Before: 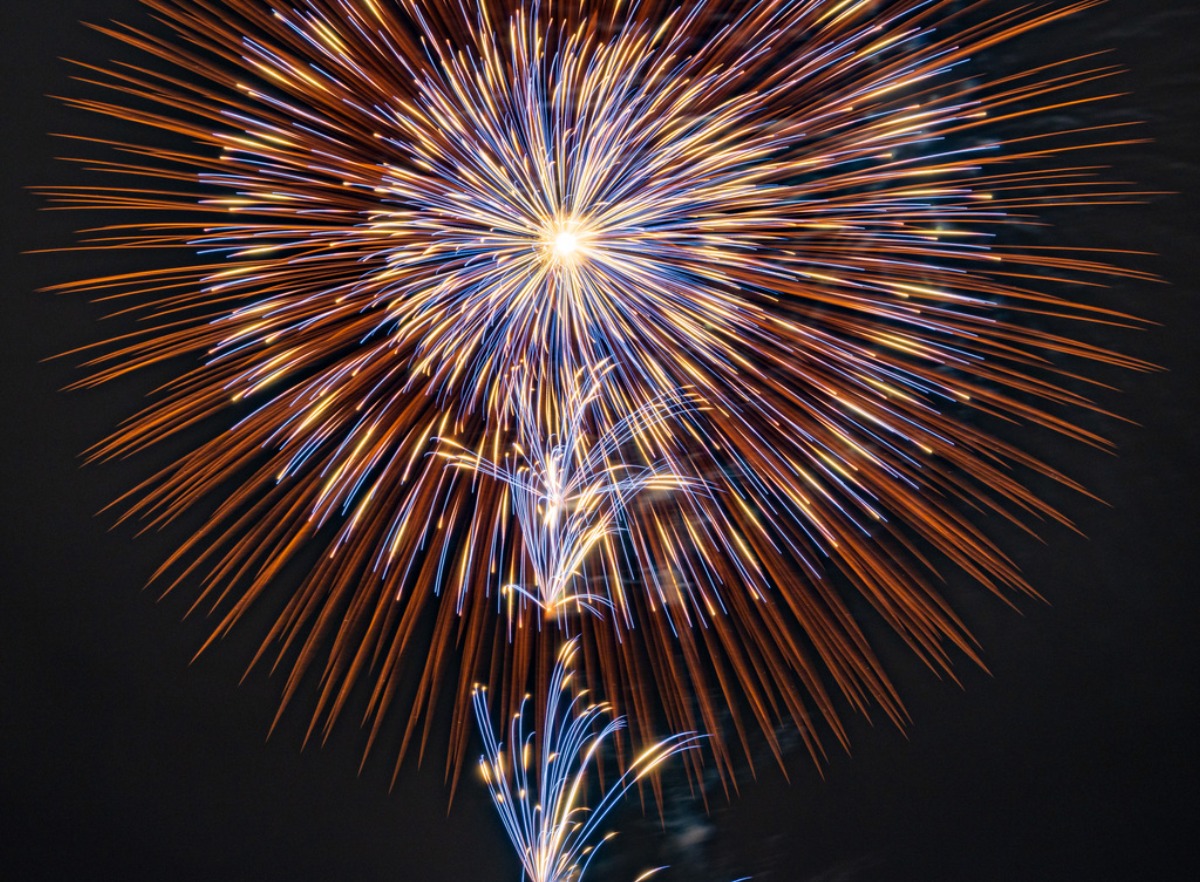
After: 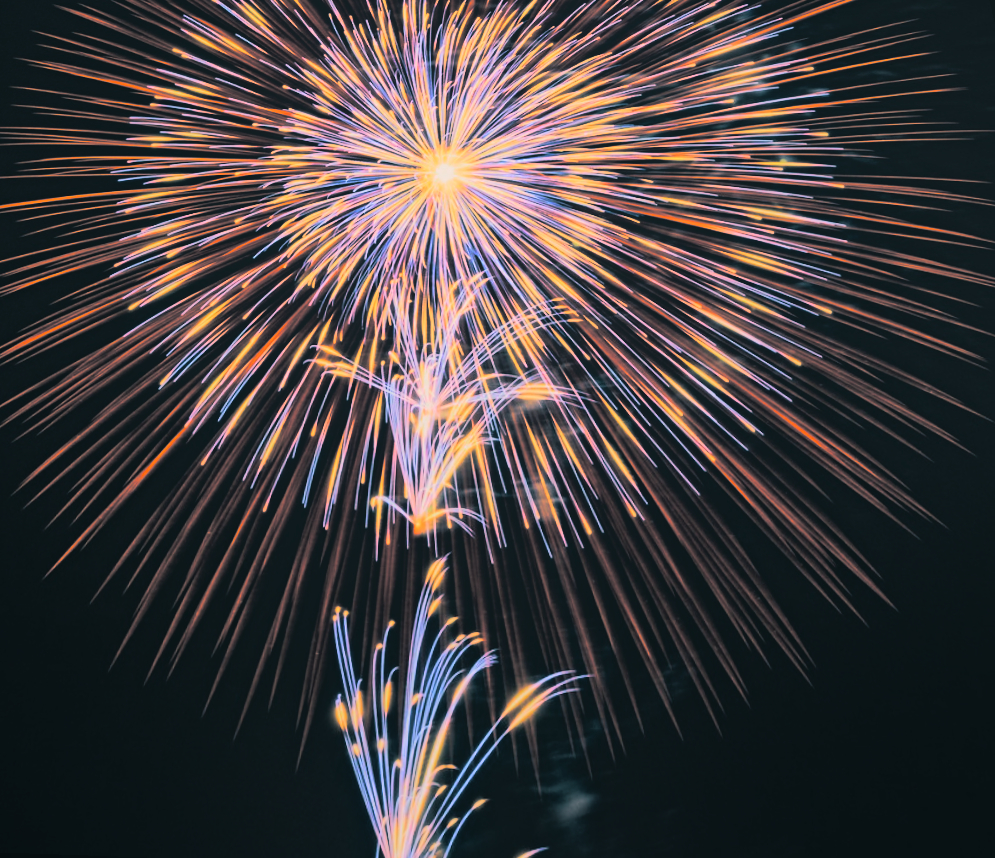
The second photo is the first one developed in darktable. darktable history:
split-toning: shadows › hue 205.2°, shadows › saturation 0.43, highlights › hue 54°, highlights › saturation 0.54
exposure: black level correction 0, compensate exposure bias true, compensate highlight preservation false
tone curve: curves: ch0 [(0, 0.024) (0.031, 0.027) (0.113, 0.069) (0.198, 0.18) (0.304, 0.303) (0.441, 0.462) (0.557, 0.6) (0.711, 0.79) (0.812, 0.878) (0.927, 0.935) (1, 0.963)]; ch1 [(0, 0) (0.222, 0.2) (0.343, 0.325) (0.45, 0.441) (0.502, 0.501) (0.527, 0.534) (0.55, 0.561) (0.632, 0.656) (0.735, 0.754) (1, 1)]; ch2 [(0, 0) (0.249, 0.222) (0.352, 0.348) (0.424, 0.439) (0.476, 0.482) (0.499, 0.501) (0.517, 0.516) (0.532, 0.544) (0.558, 0.585) (0.596, 0.629) (0.726, 0.745) (0.82, 0.796) (0.998, 0.928)], color space Lab, independent channels, preserve colors none
contrast brightness saturation: brightness 0.15
tone equalizer: -8 EV -1.08 EV, -7 EV -1.01 EV, -6 EV -0.867 EV, -5 EV -0.578 EV, -3 EV 0.578 EV, -2 EV 0.867 EV, -1 EV 1.01 EV, +0 EV 1.08 EV, edges refinement/feathering 500, mask exposure compensation -1.57 EV, preserve details no
color correction: highlights a* 7.34, highlights b* 4.37
rotate and perspective: rotation 0.72°, lens shift (vertical) -0.352, lens shift (horizontal) -0.051, crop left 0.152, crop right 0.859, crop top 0.019, crop bottom 0.964
local contrast: detail 69%
